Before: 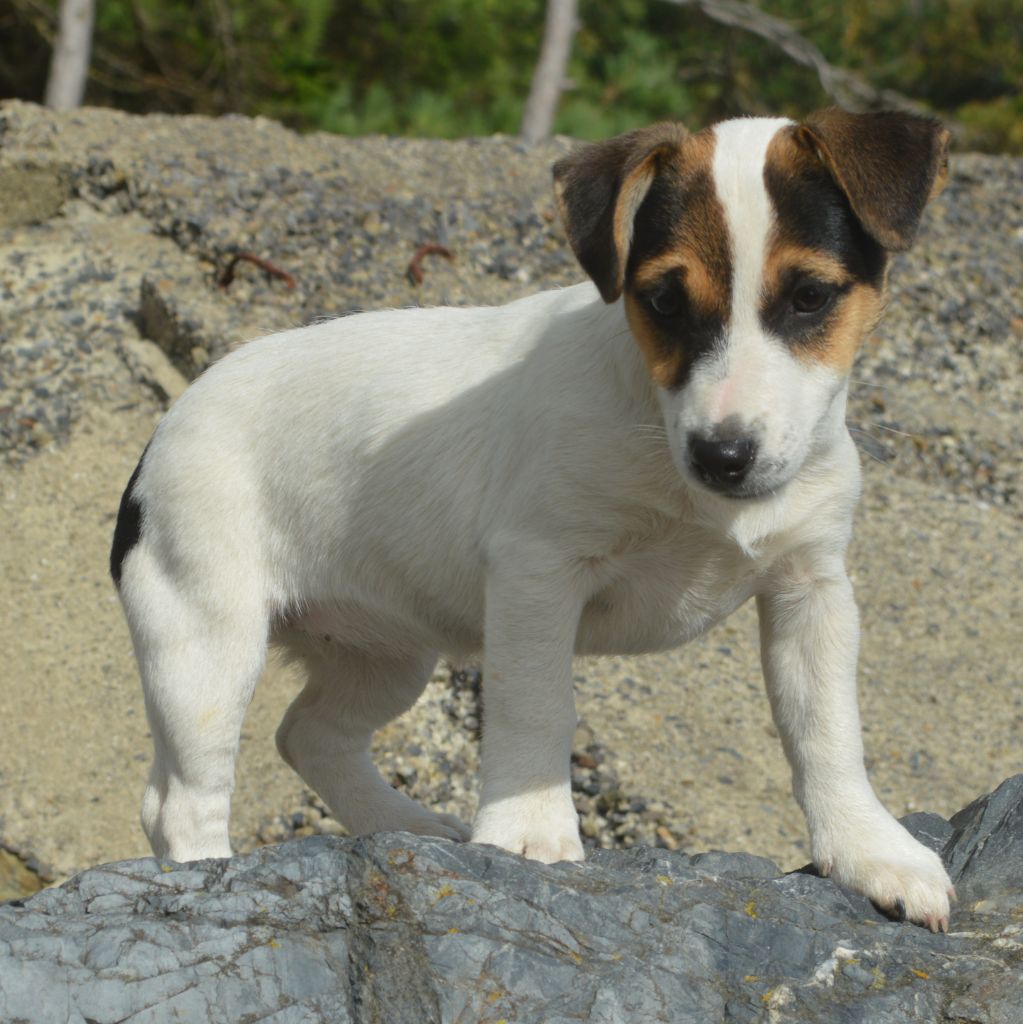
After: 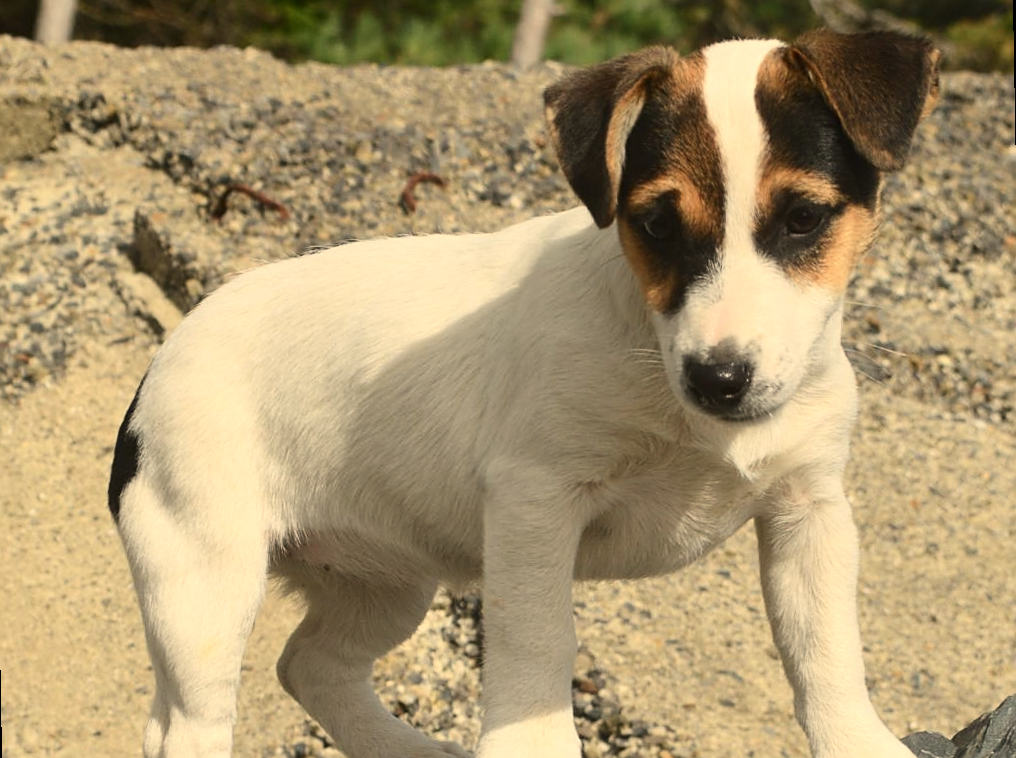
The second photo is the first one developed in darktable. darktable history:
rotate and perspective: rotation -1°, crop left 0.011, crop right 0.989, crop top 0.025, crop bottom 0.975
crop: top 5.667%, bottom 17.637%
white balance: red 1.123, blue 0.83
contrast brightness saturation: contrast 0.24, brightness 0.09
sharpen: on, module defaults
